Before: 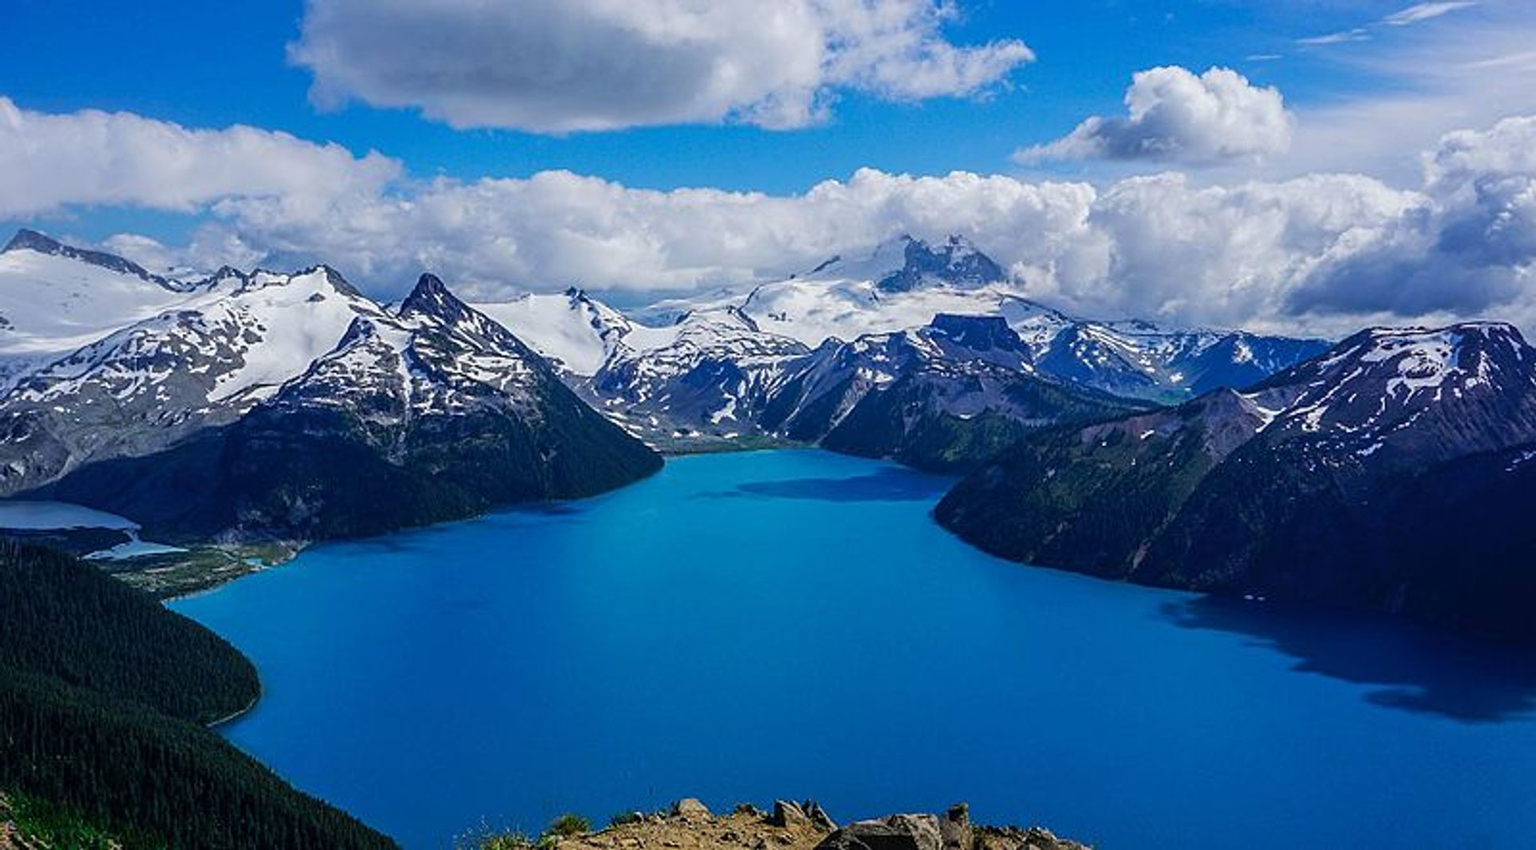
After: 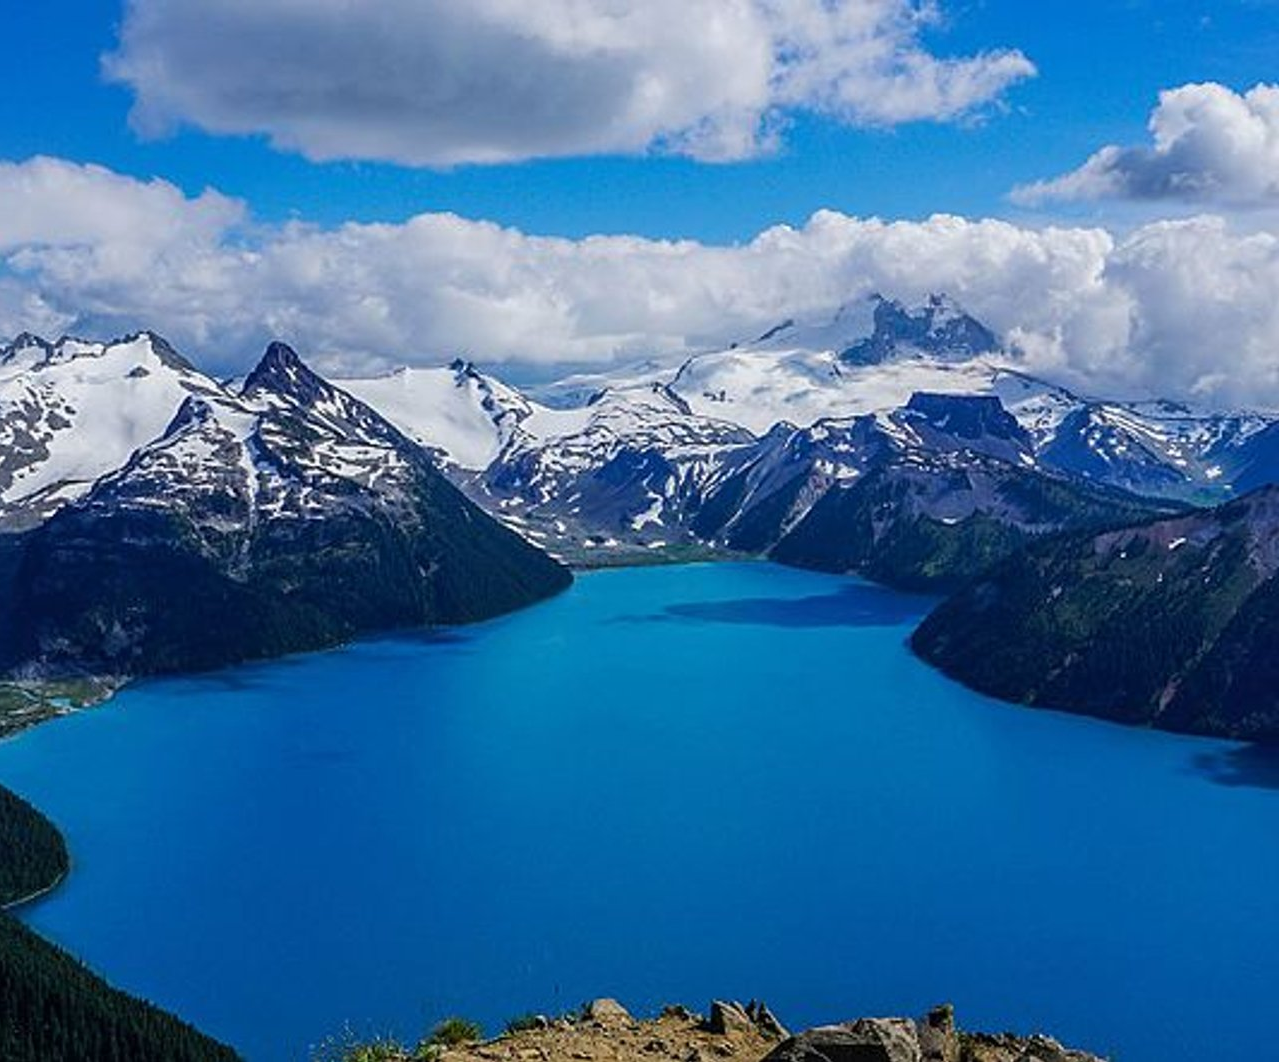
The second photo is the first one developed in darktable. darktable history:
exposure: compensate highlight preservation false
crop and rotate: left 13.409%, right 19.924%
